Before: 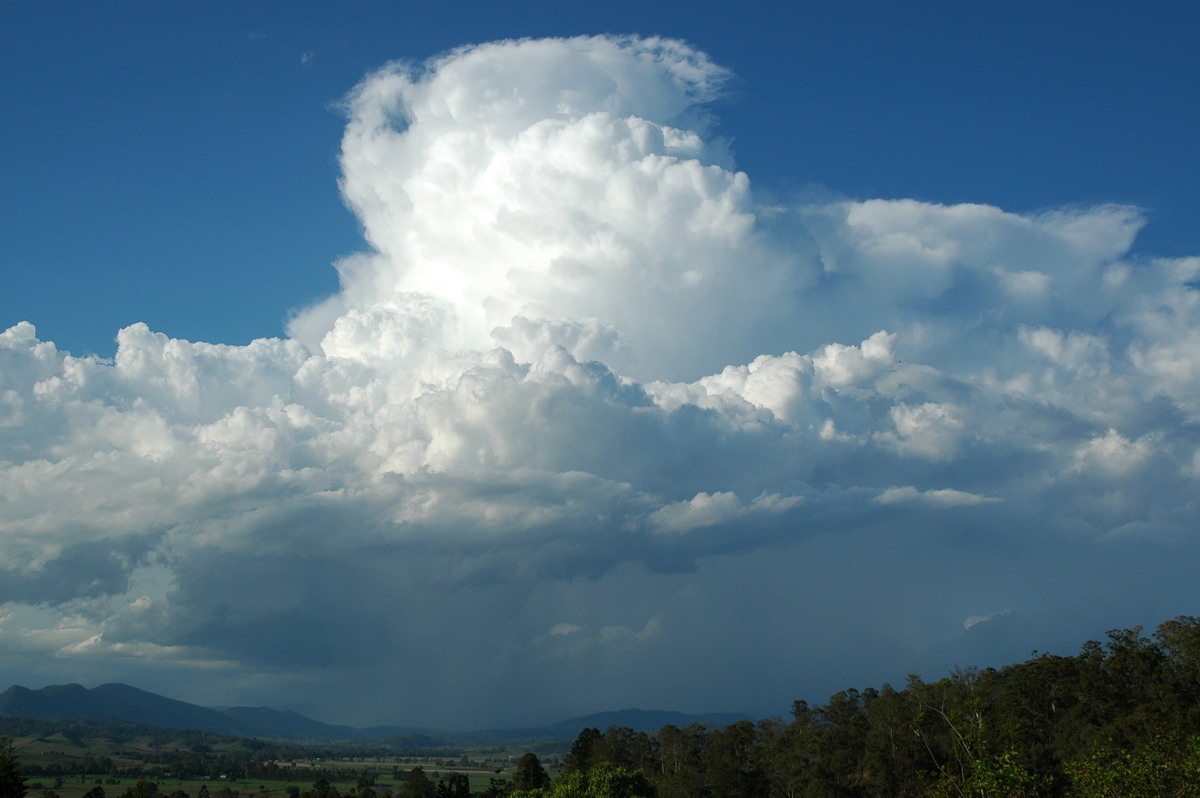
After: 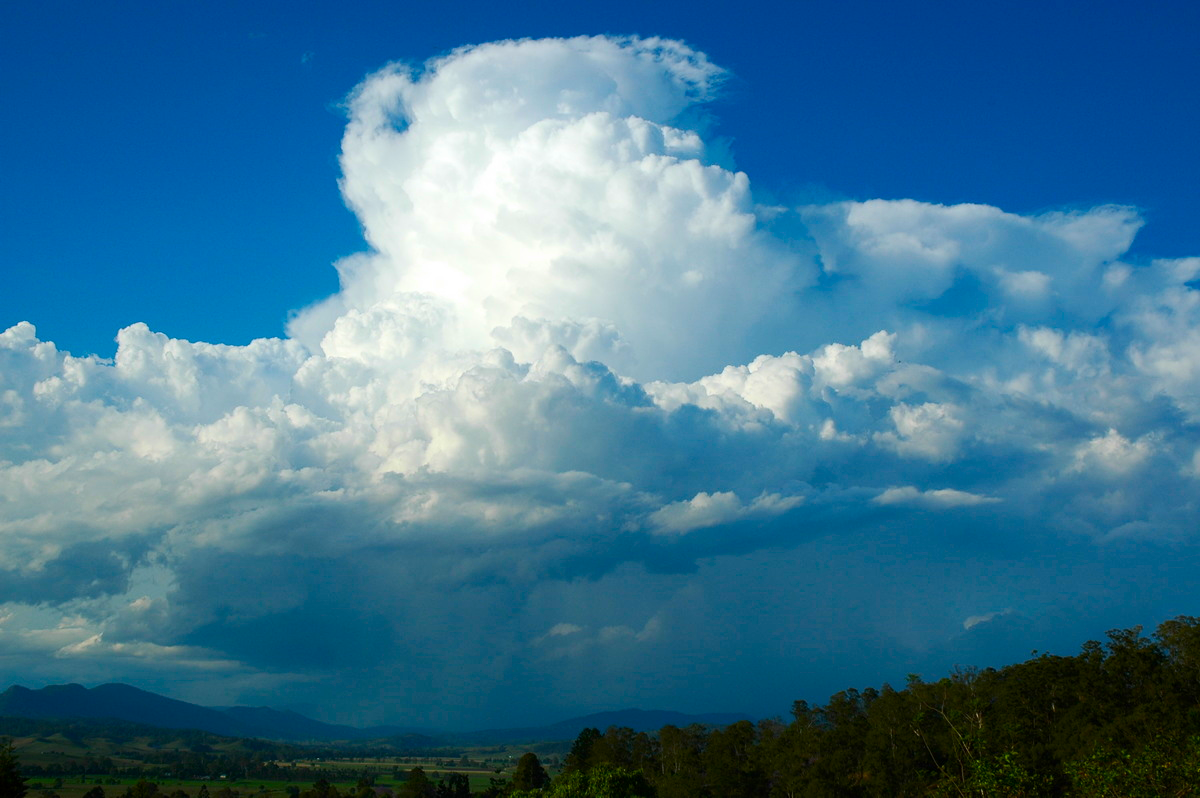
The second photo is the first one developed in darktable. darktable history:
contrast brightness saturation: contrast 0.16, saturation 0.32
color balance rgb: perceptual saturation grading › global saturation 20%, global vibrance 20%
